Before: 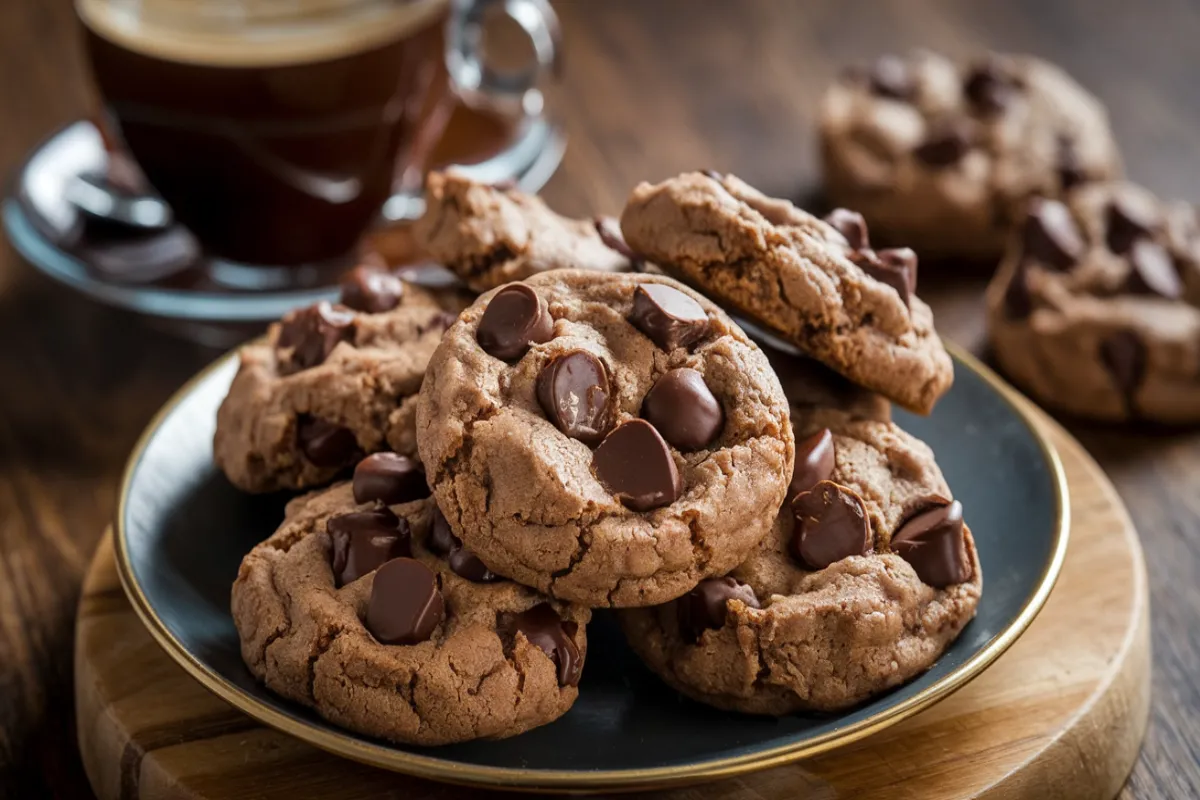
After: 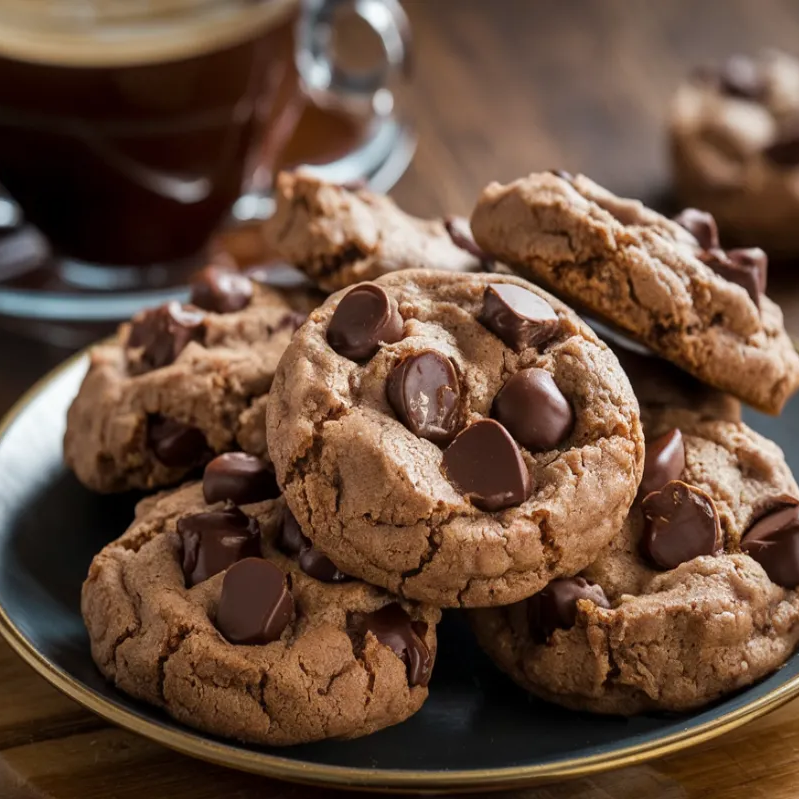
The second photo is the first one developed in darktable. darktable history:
crop and rotate: left 12.507%, right 20.893%
